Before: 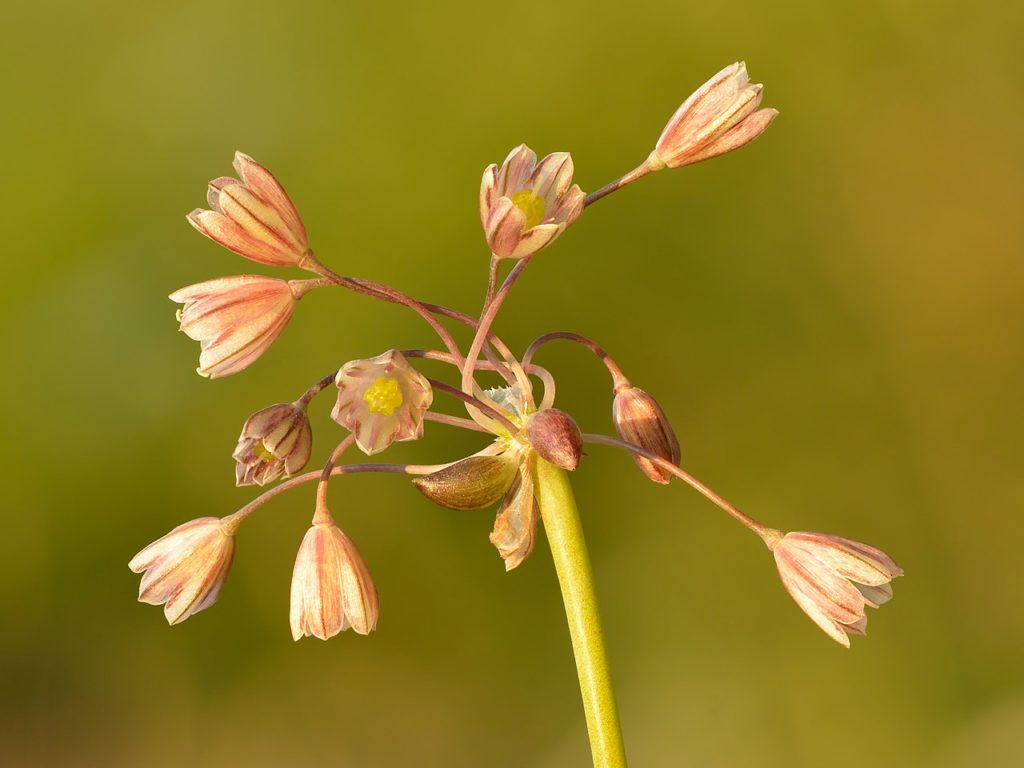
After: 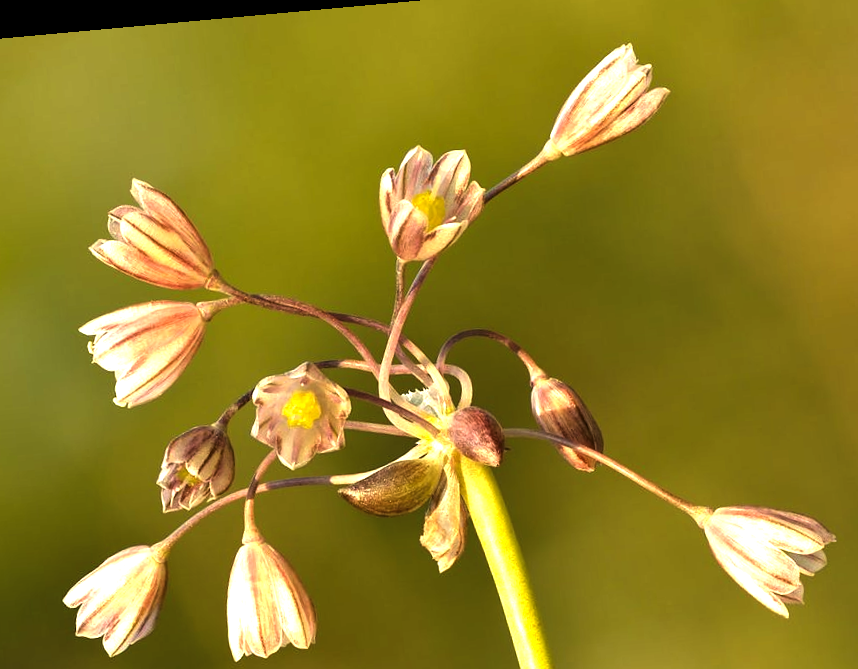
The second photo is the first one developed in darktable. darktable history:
crop and rotate: left 10.77%, top 5.1%, right 10.41%, bottom 16.76%
rotate and perspective: rotation -5.2°, automatic cropping off
levels: levels [0.044, 0.475, 0.791]
